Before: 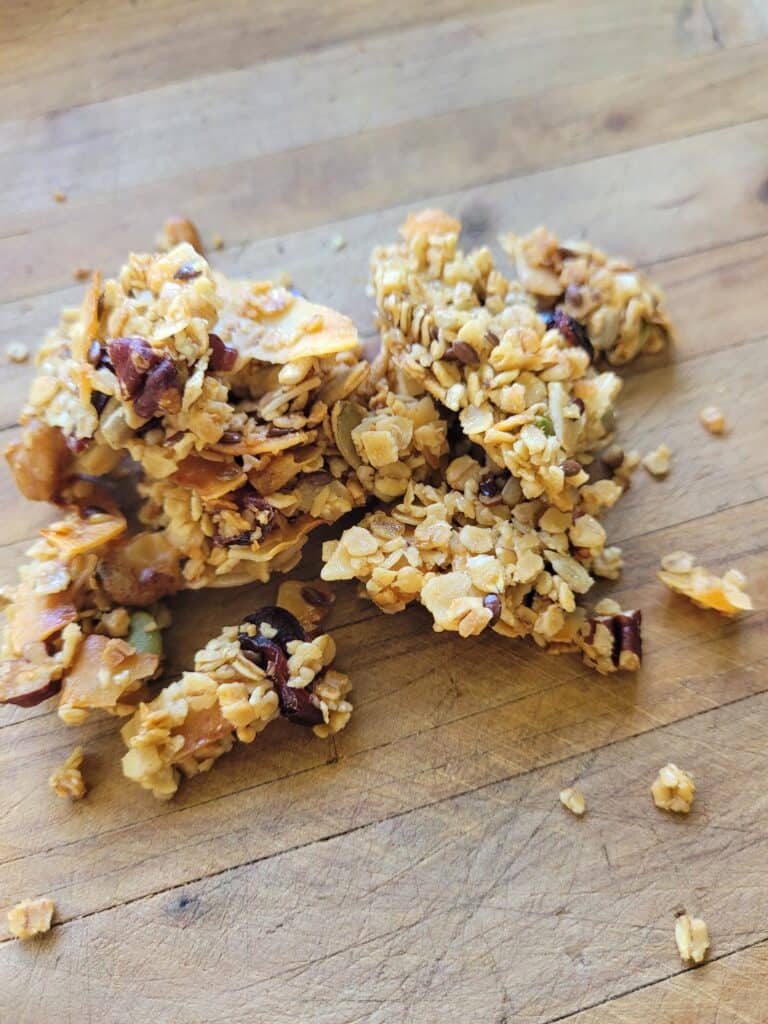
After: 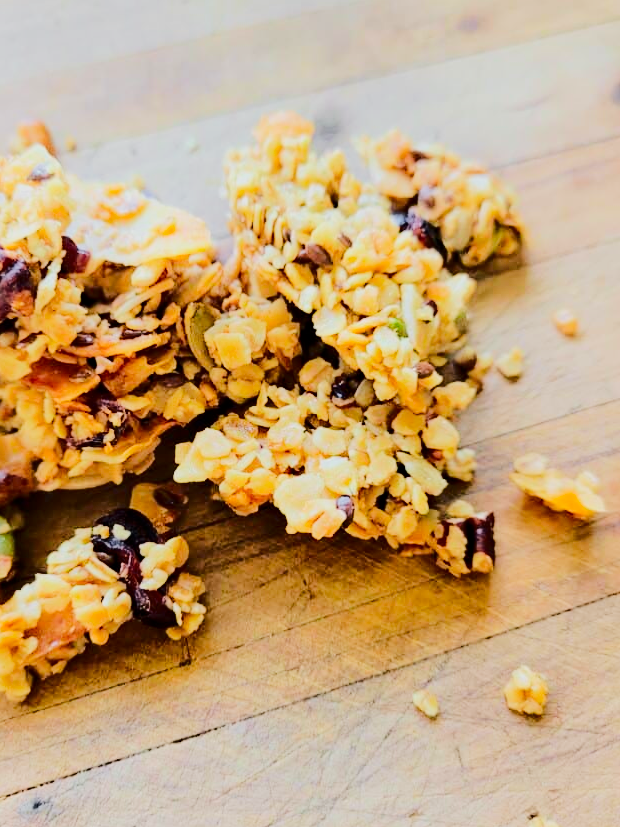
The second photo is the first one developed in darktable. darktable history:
rgb curve: curves: ch0 [(0, 0) (0.284, 0.292) (0.505, 0.644) (1, 1)]; ch1 [(0, 0) (0.284, 0.292) (0.505, 0.644) (1, 1)]; ch2 [(0, 0) (0.284, 0.292) (0.505, 0.644) (1, 1)], compensate middle gray true
crop: left 19.159%, top 9.58%, bottom 9.58%
filmic rgb: black relative exposure -7.65 EV, white relative exposure 4.56 EV, hardness 3.61
color zones: curves: ch1 [(0.25, 0.61) (0.75, 0.248)]
contrast brightness saturation: contrast 0.19, brightness -0.11, saturation 0.21
exposure: black level correction 0.001, exposure 0.5 EV, compensate exposure bias true, compensate highlight preservation false
bloom: size 13.65%, threshold 98.39%, strength 4.82%
